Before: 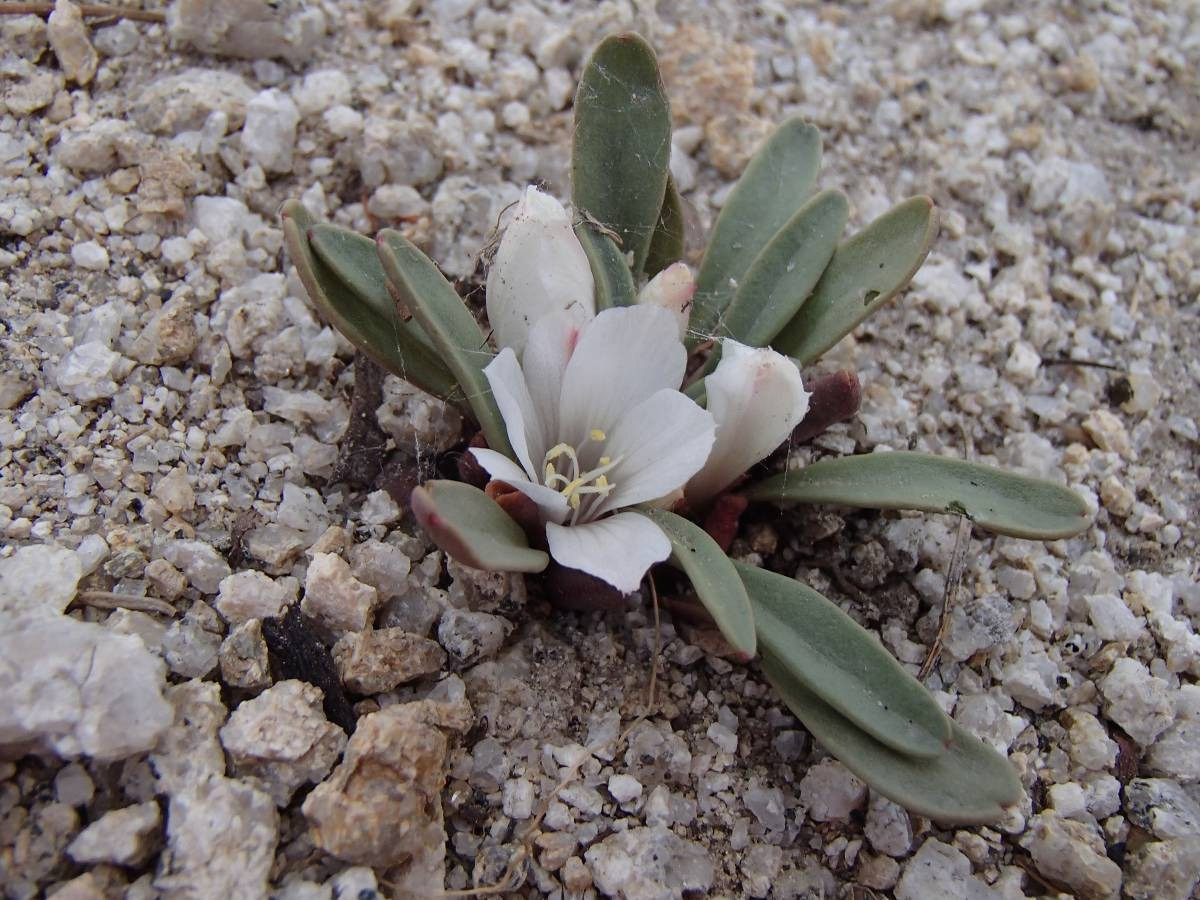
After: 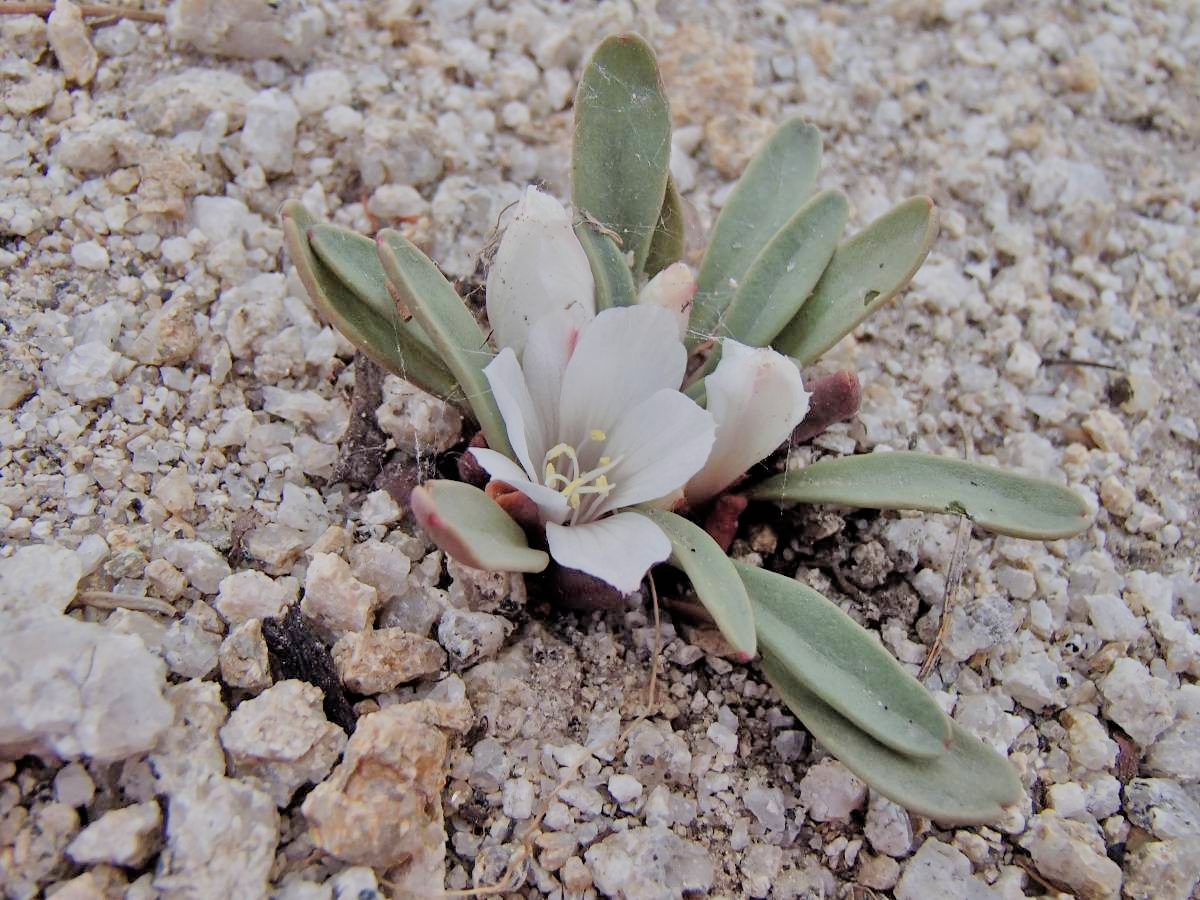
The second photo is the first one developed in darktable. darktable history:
tone equalizer: -7 EV 0.15 EV, -6 EV 0.6 EV, -5 EV 1.15 EV, -4 EV 1.33 EV, -3 EV 1.15 EV, -2 EV 0.6 EV, -1 EV 0.15 EV, mask exposure compensation -0.5 EV
exposure: exposure 0.217 EV, compensate highlight preservation false
rotate and perspective: crop left 0, crop top 0
filmic rgb: black relative exposure -7.65 EV, white relative exposure 4.56 EV, hardness 3.61
